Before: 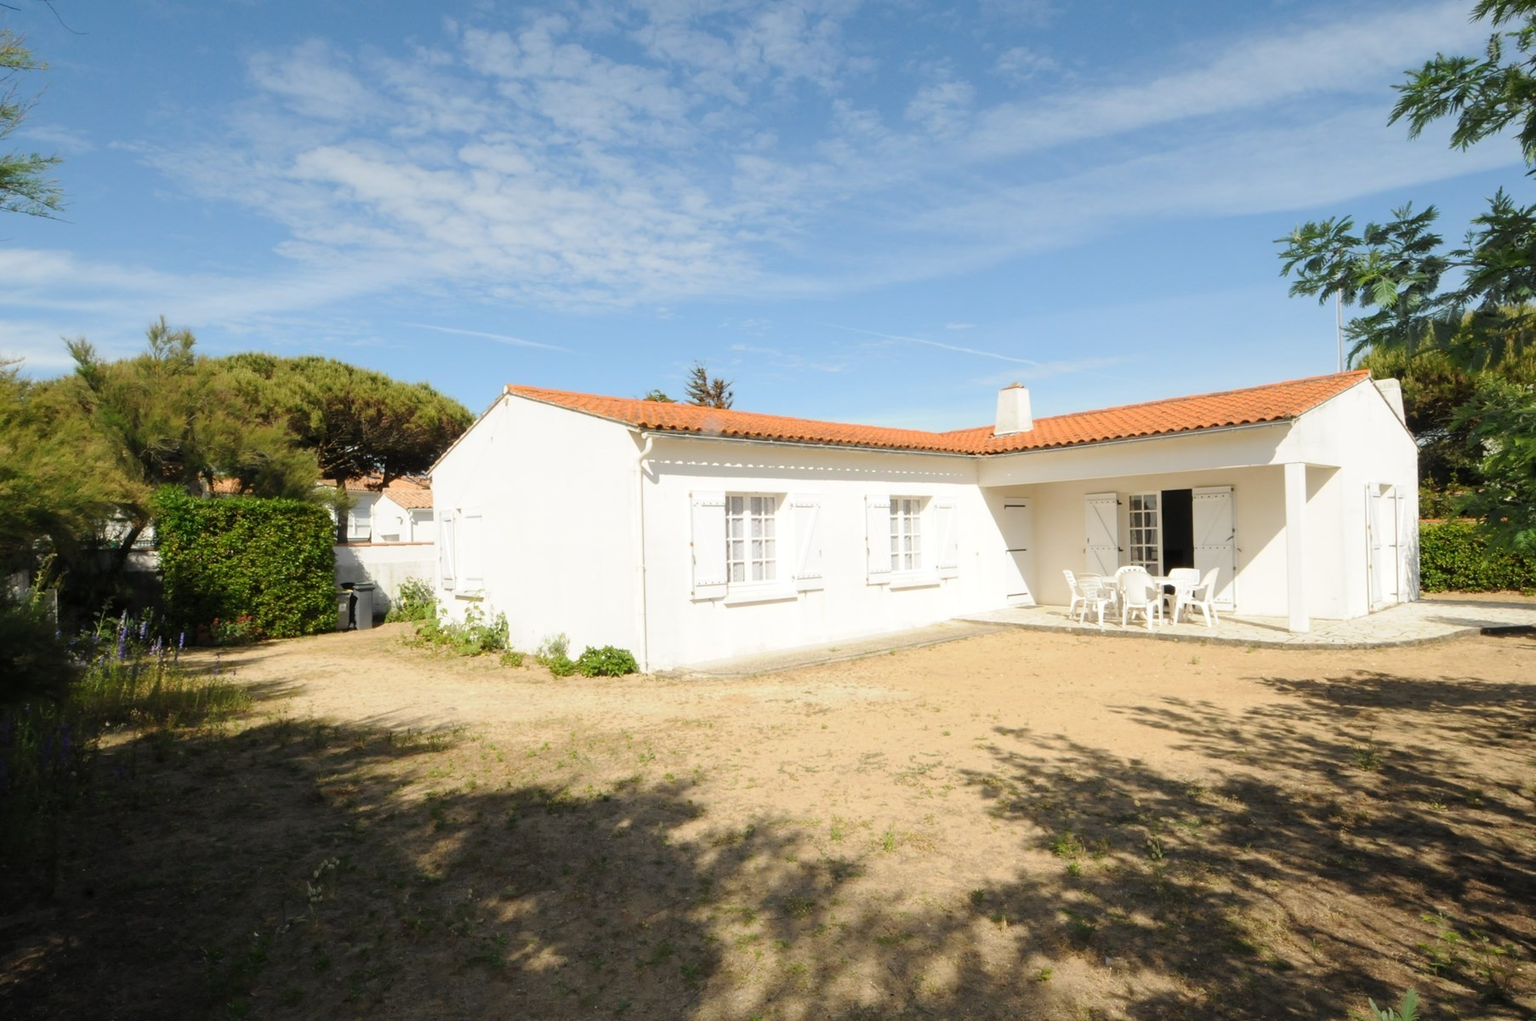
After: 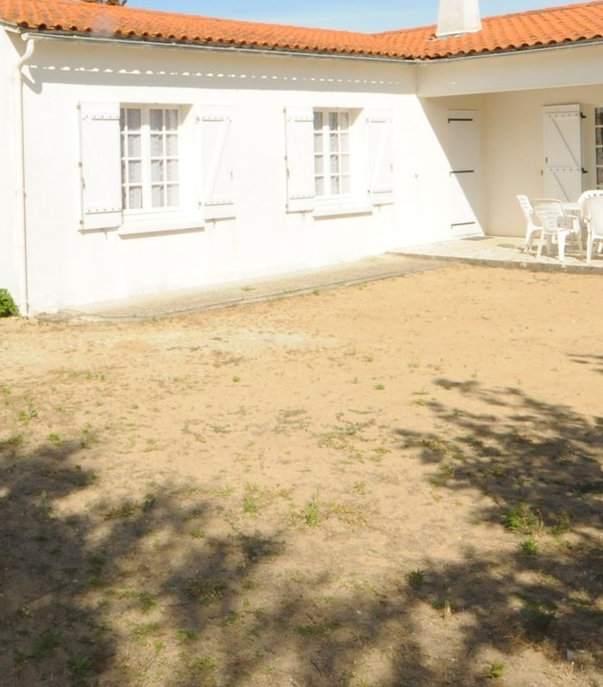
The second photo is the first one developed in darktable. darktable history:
crop: left 40.594%, top 39.607%, right 25.964%, bottom 3.069%
